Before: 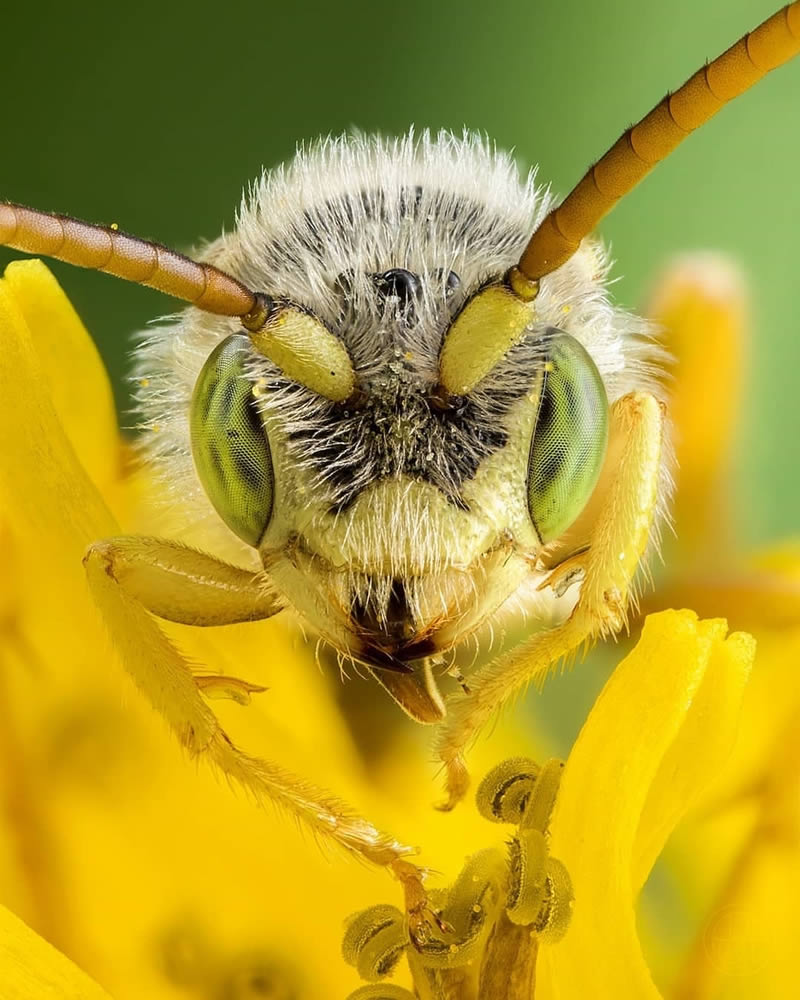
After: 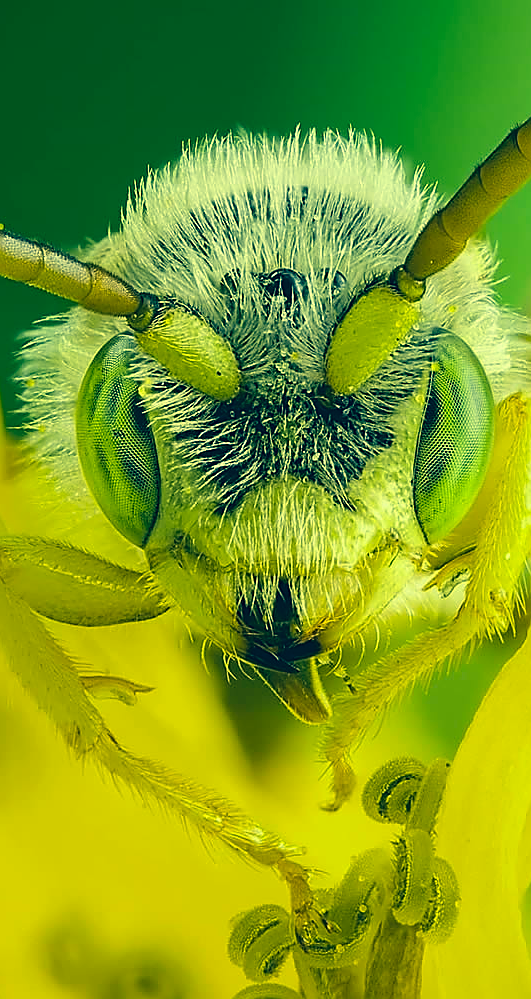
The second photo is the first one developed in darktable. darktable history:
color correction: highlights a* -16.28, highlights b* 39.98, shadows a* -39.68, shadows b* -26.5
sharpen: radius 1.398, amount 1.241, threshold 0.607
exposure: exposure -0.05 EV, compensate exposure bias true, compensate highlight preservation false
crop and rotate: left 14.309%, right 19.209%
